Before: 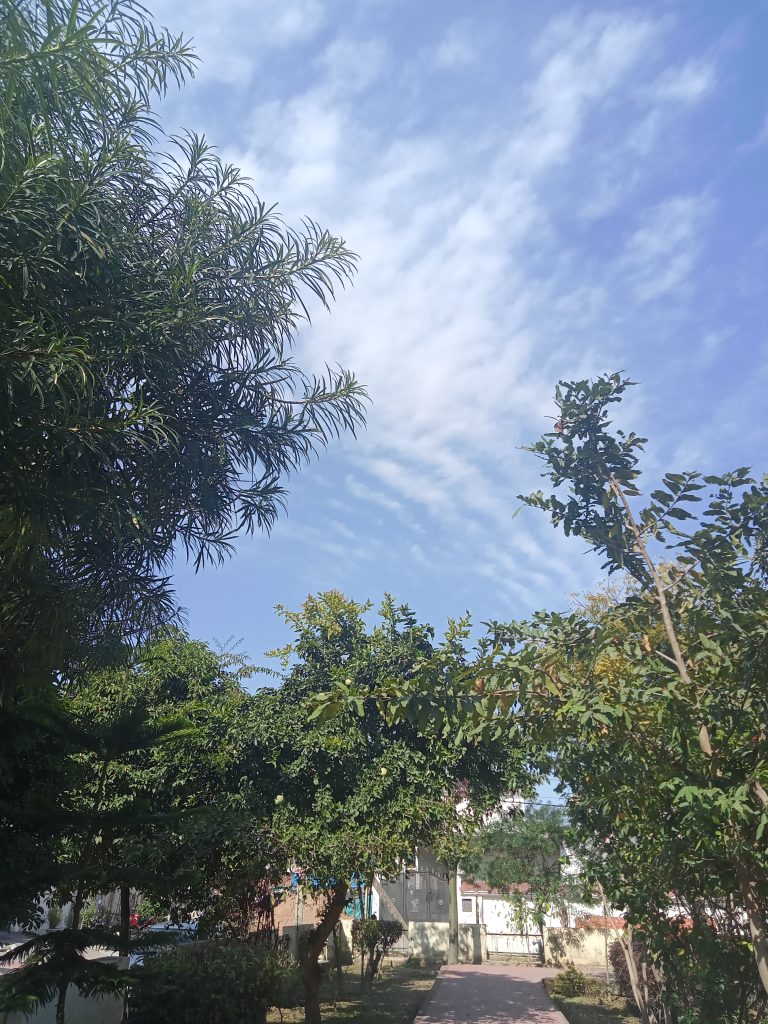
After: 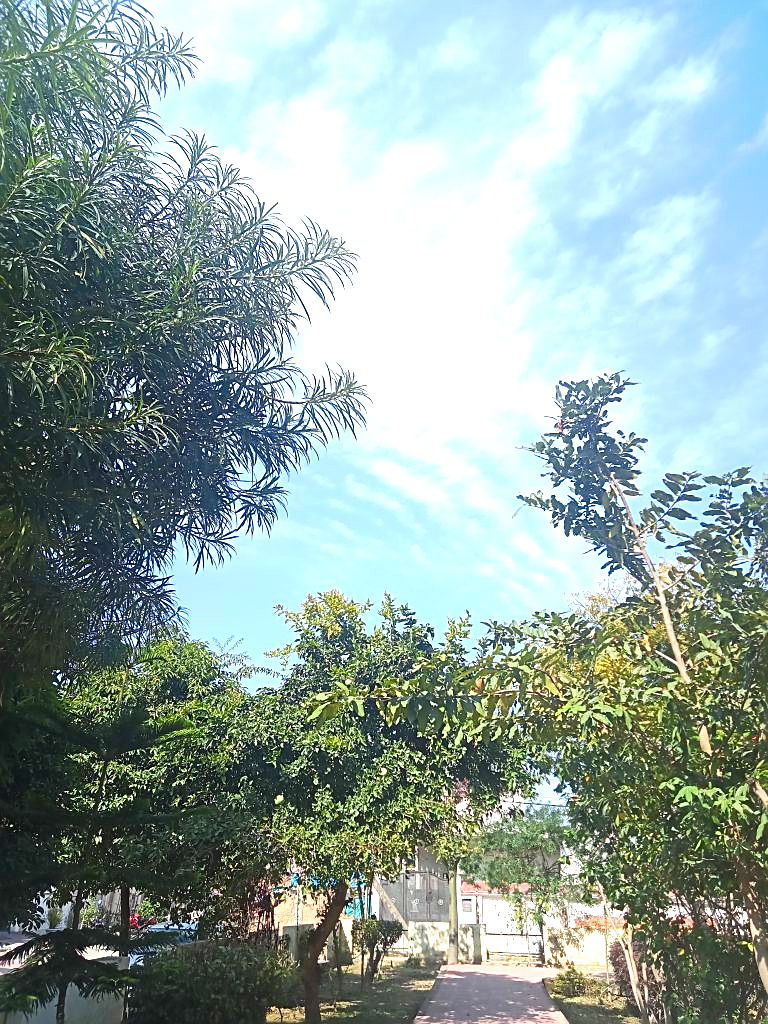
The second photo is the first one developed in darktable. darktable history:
contrast brightness saturation: contrast 0.087, saturation 0.281
exposure: black level correction 0, exposure 1 EV, compensate highlight preservation false
sharpen: on, module defaults
